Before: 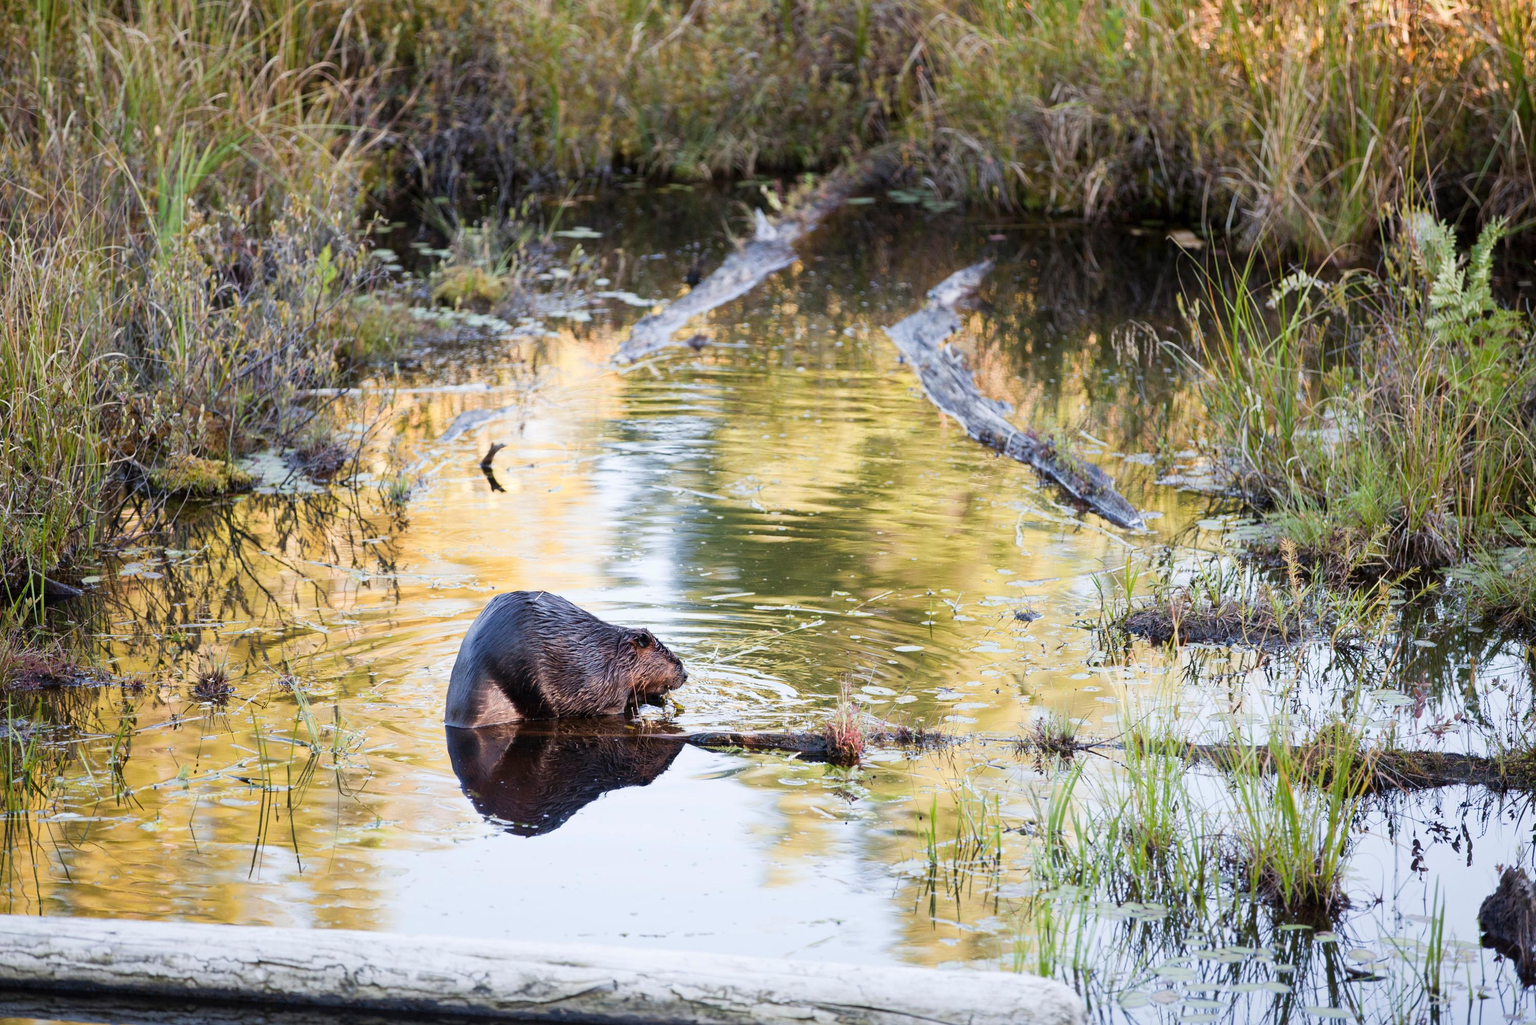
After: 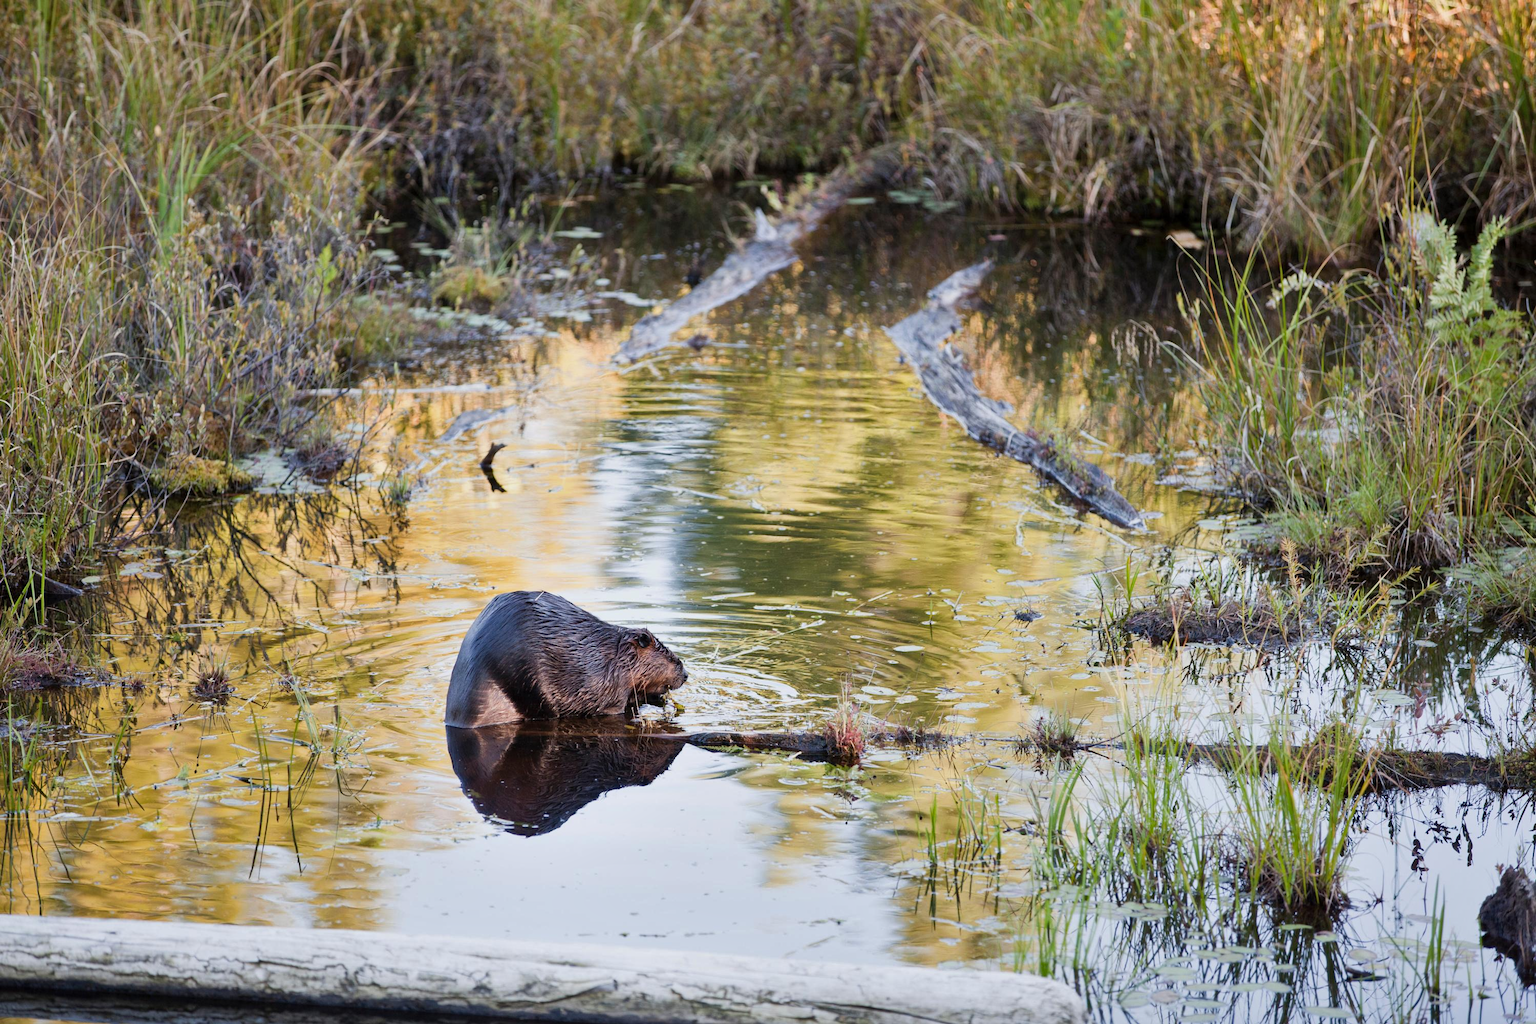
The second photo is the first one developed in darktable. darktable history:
shadows and highlights: soften with gaussian
exposure: exposure -0.157 EV, compensate highlight preservation false
